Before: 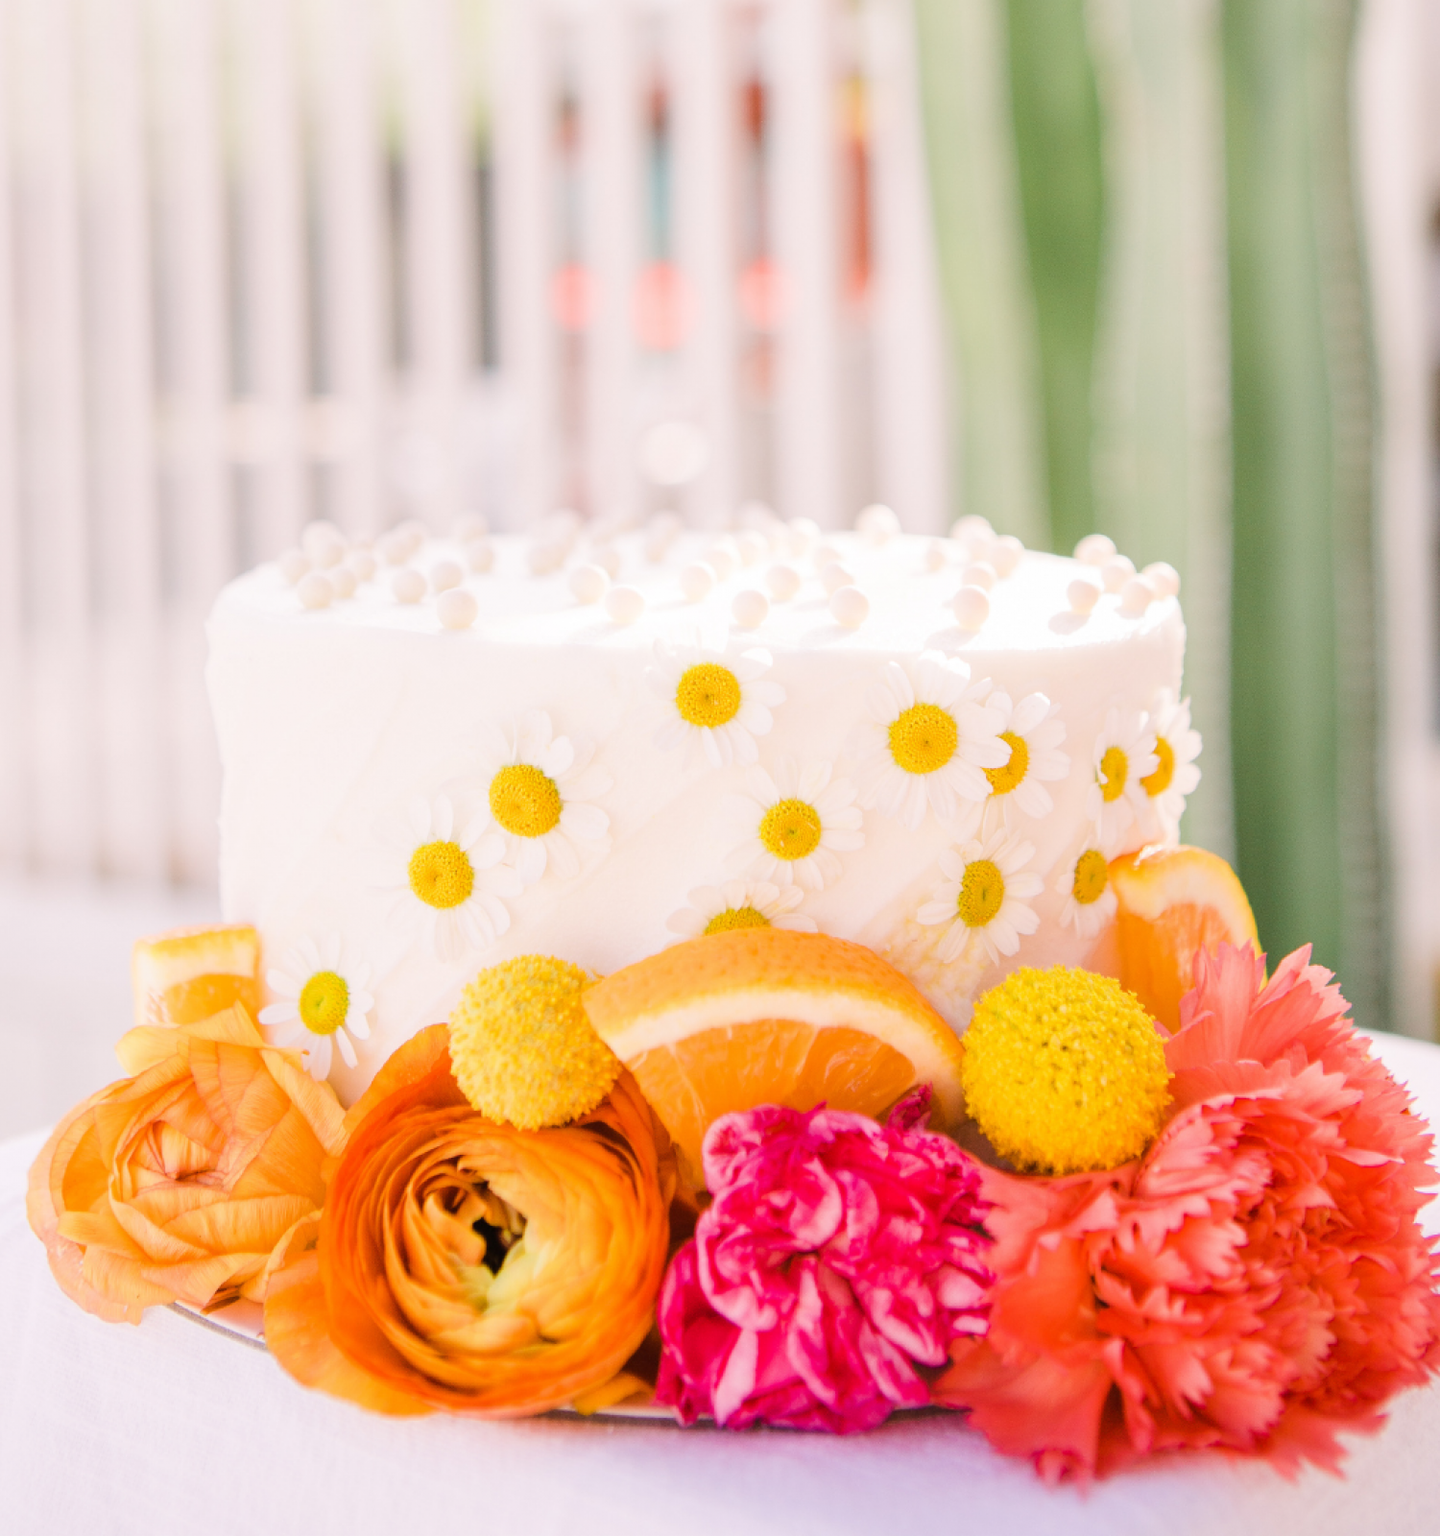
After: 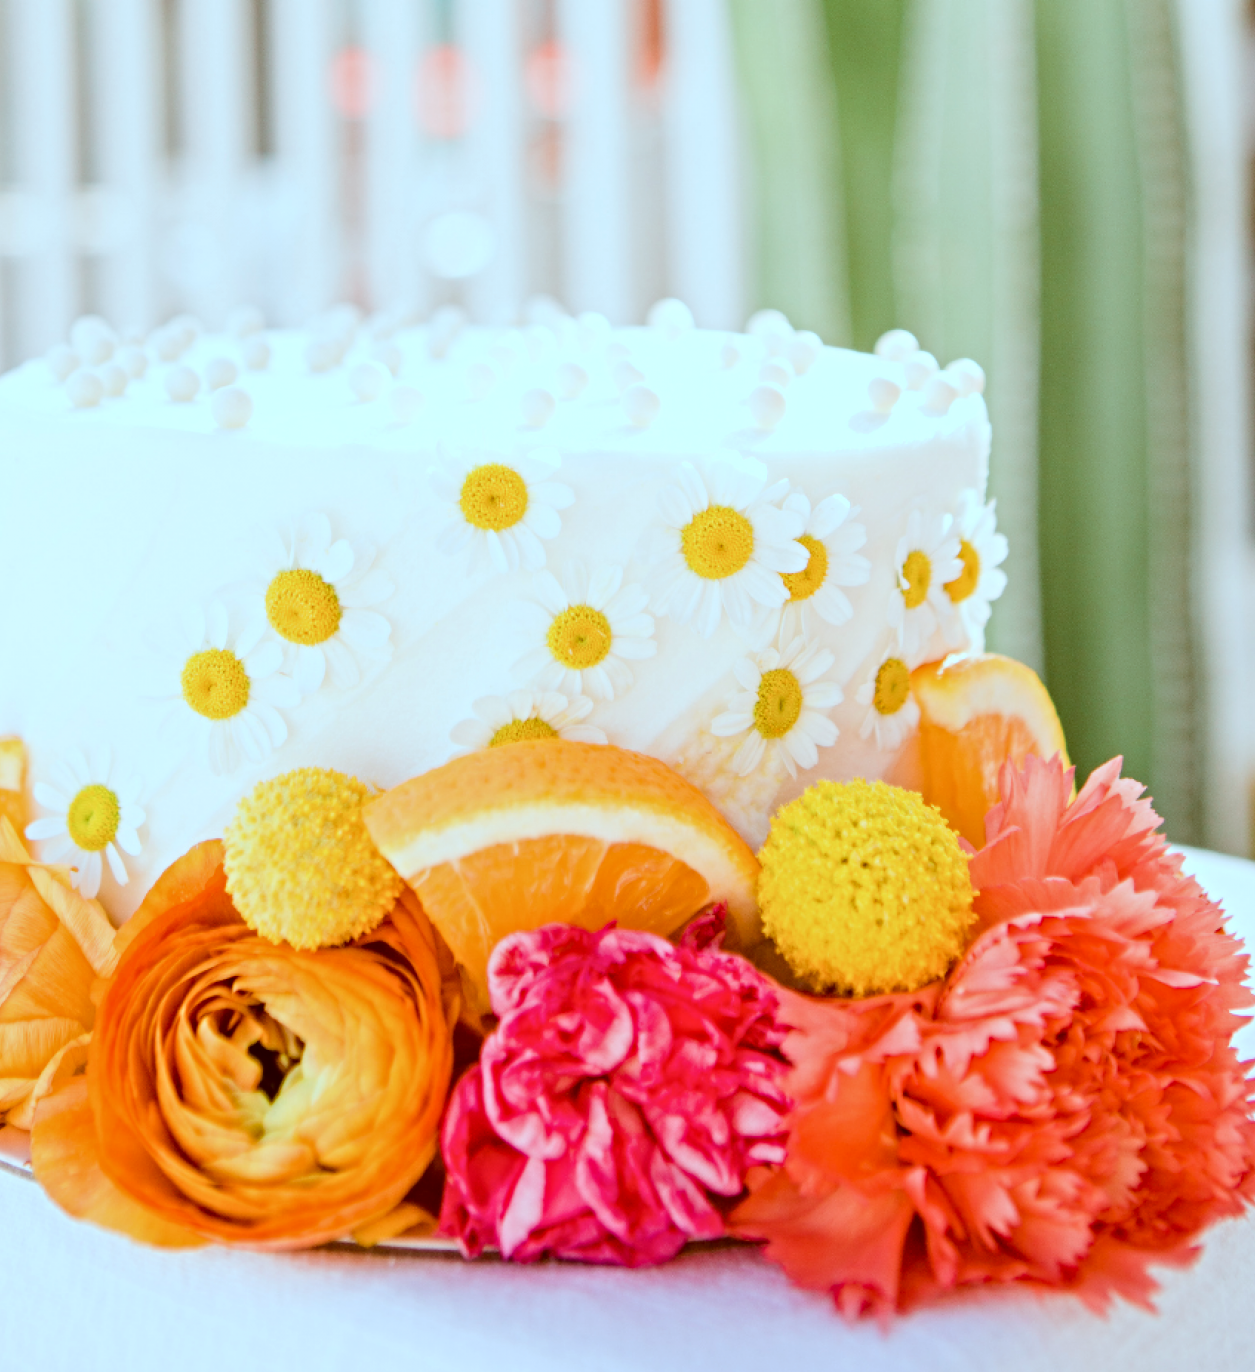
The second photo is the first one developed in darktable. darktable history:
contrast equalizer: y [[0.5, 0.5, 0.501, 0.63, 0.504, 0.5], [0.5 ×6], [0.5 ×6], [0 ×6], [0 ×6]]
color correction: highlights a* -14.62, highlights b* -16.22, shadows a* 10.12, shadows b* 29.4
crop: left 16.315%, top 14.246%
